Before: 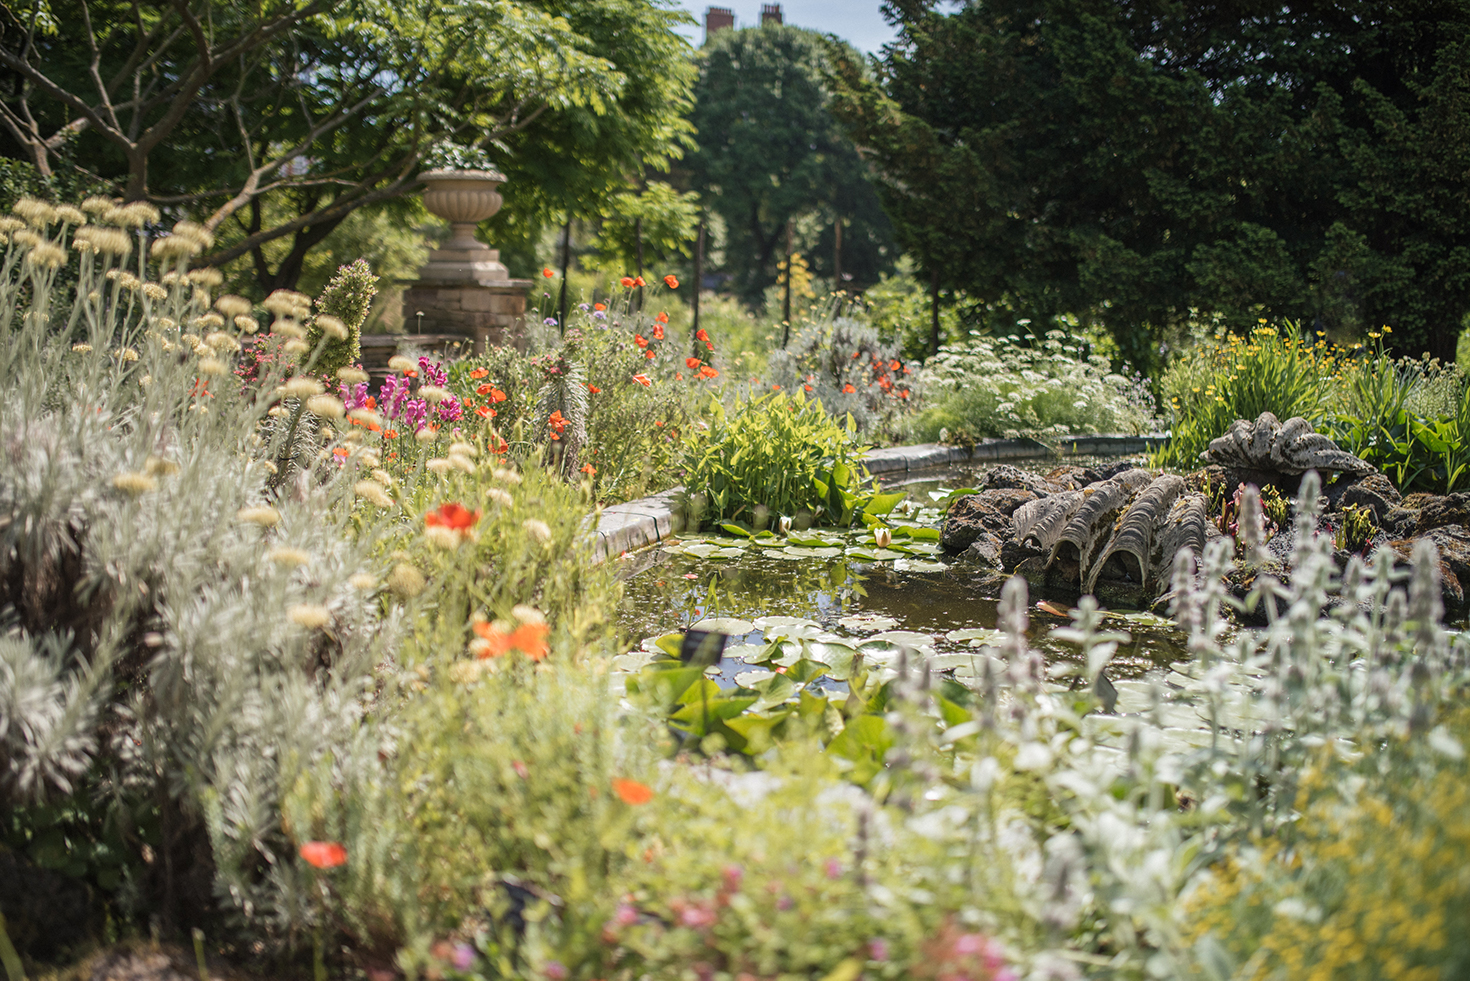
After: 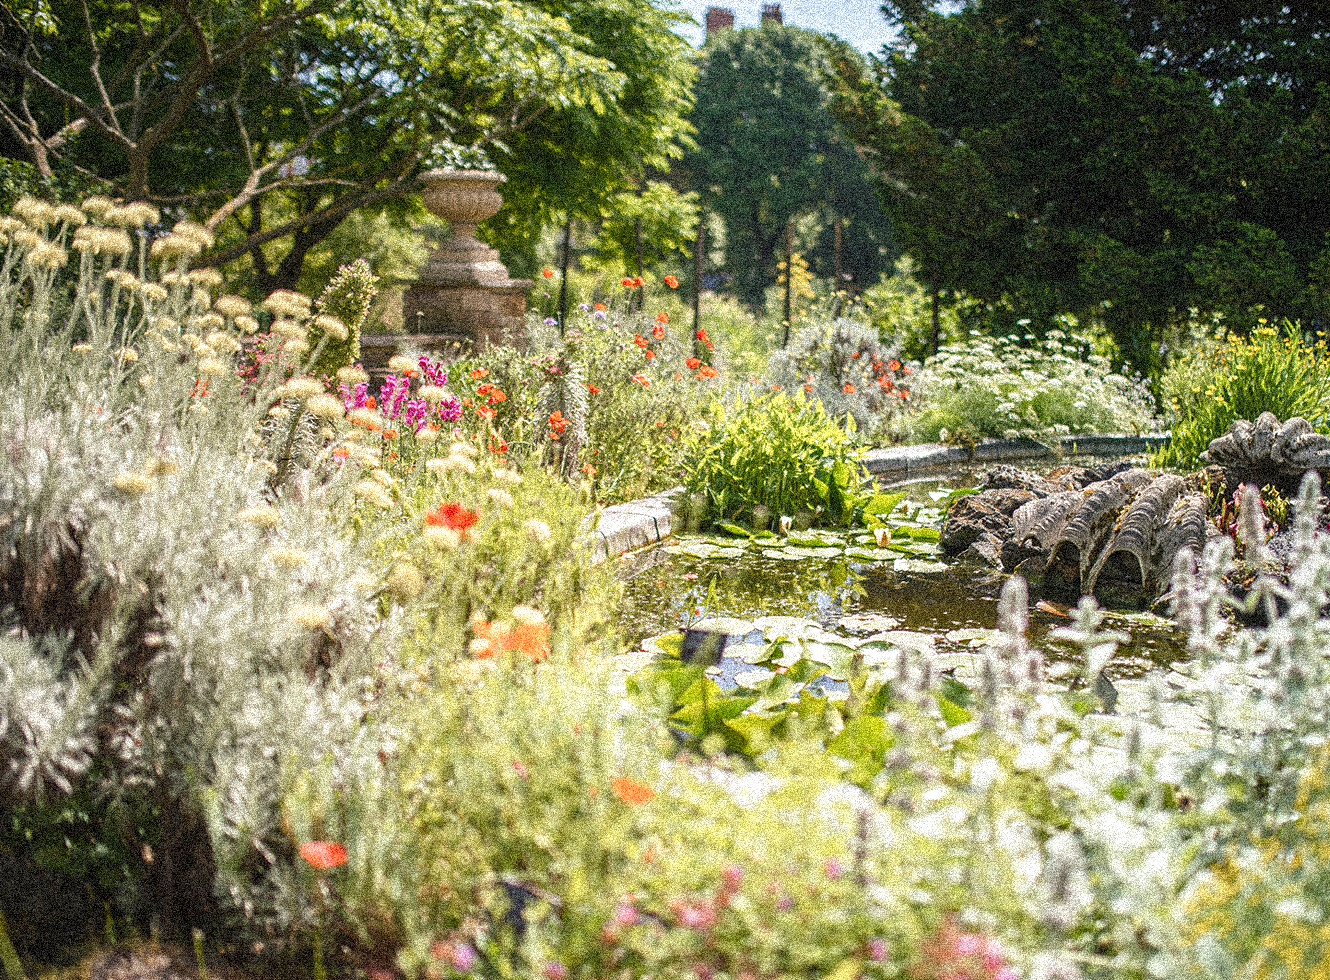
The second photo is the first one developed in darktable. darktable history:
grain: coarseness 3.75 ISO, strength 100%, mid-tones bias 0%
exposure: exposure 0.485 EV, compensate highlight preservation false
crop: right 9.509%, bottom 0.031%
color balance rgb: perceptual saturation grading › global saturation 20%, perceptual saturation grading › highlights -25%, perceptual saturation grading › shadows 25%
